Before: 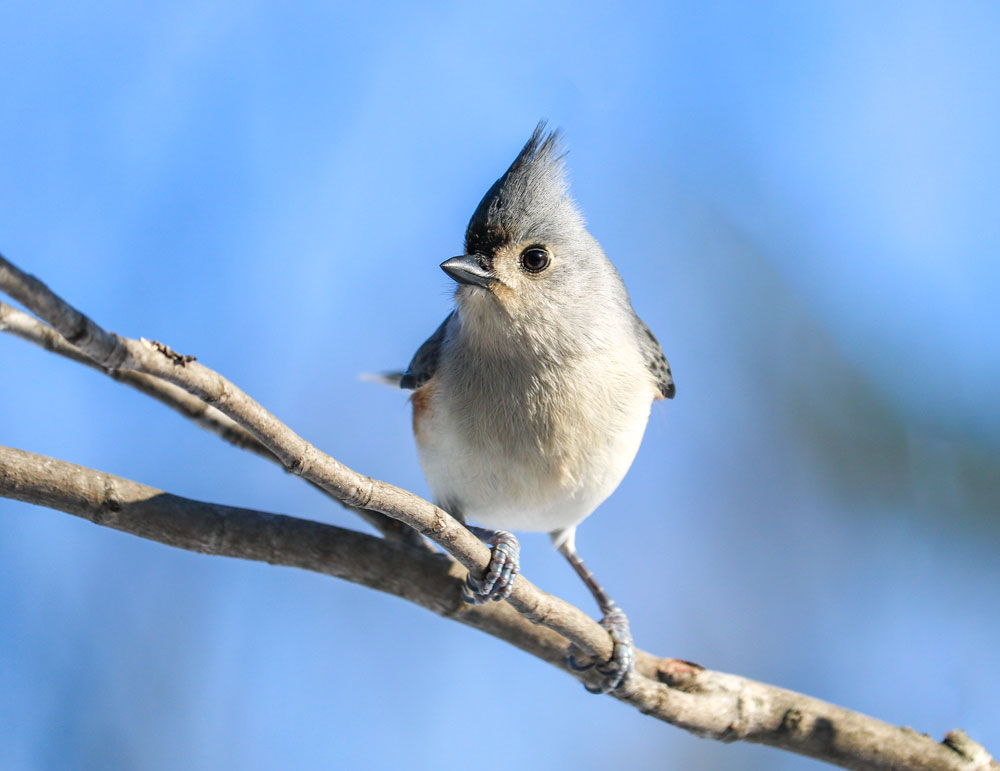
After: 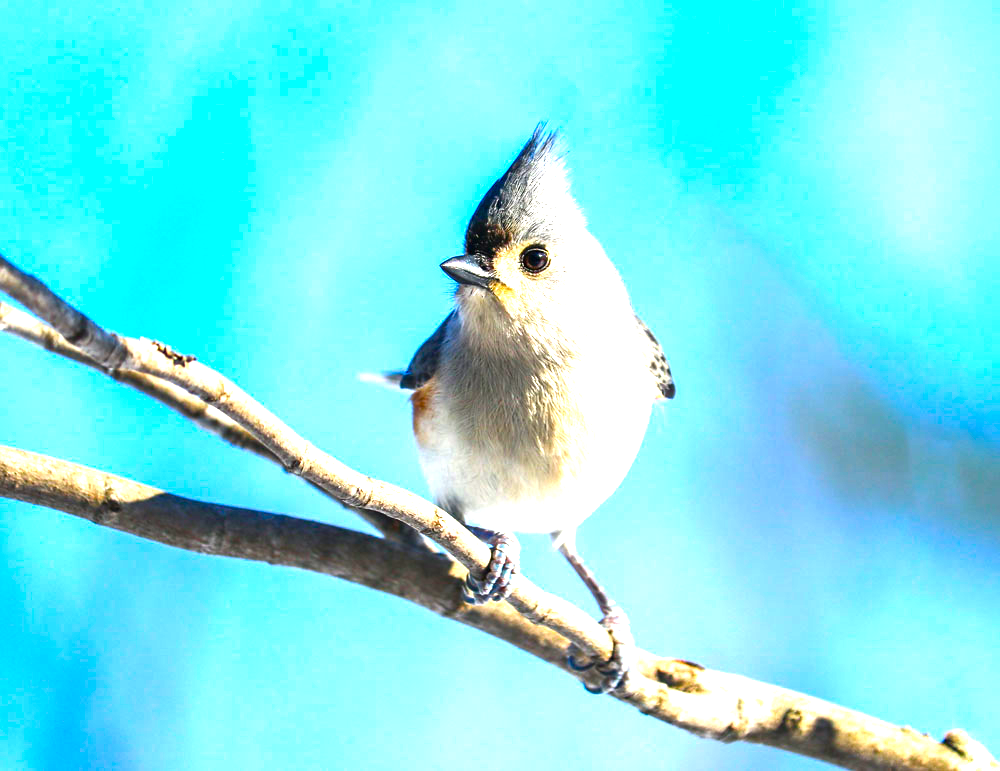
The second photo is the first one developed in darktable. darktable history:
exposure: black level correction 0, exposure 0.7 EV, compensate exposure bias true, compensate highlight preservation false
color balance rgb: linear chroma grading › global chroma 9%, perceptual saturation grading › global saturation 36%, perceptual saturation grading › shadows 35%, perceptual brilliance grading › global brilliance 21.21%, perceptual brilliance grading › shadows -35%, global vibrance 21.21%
